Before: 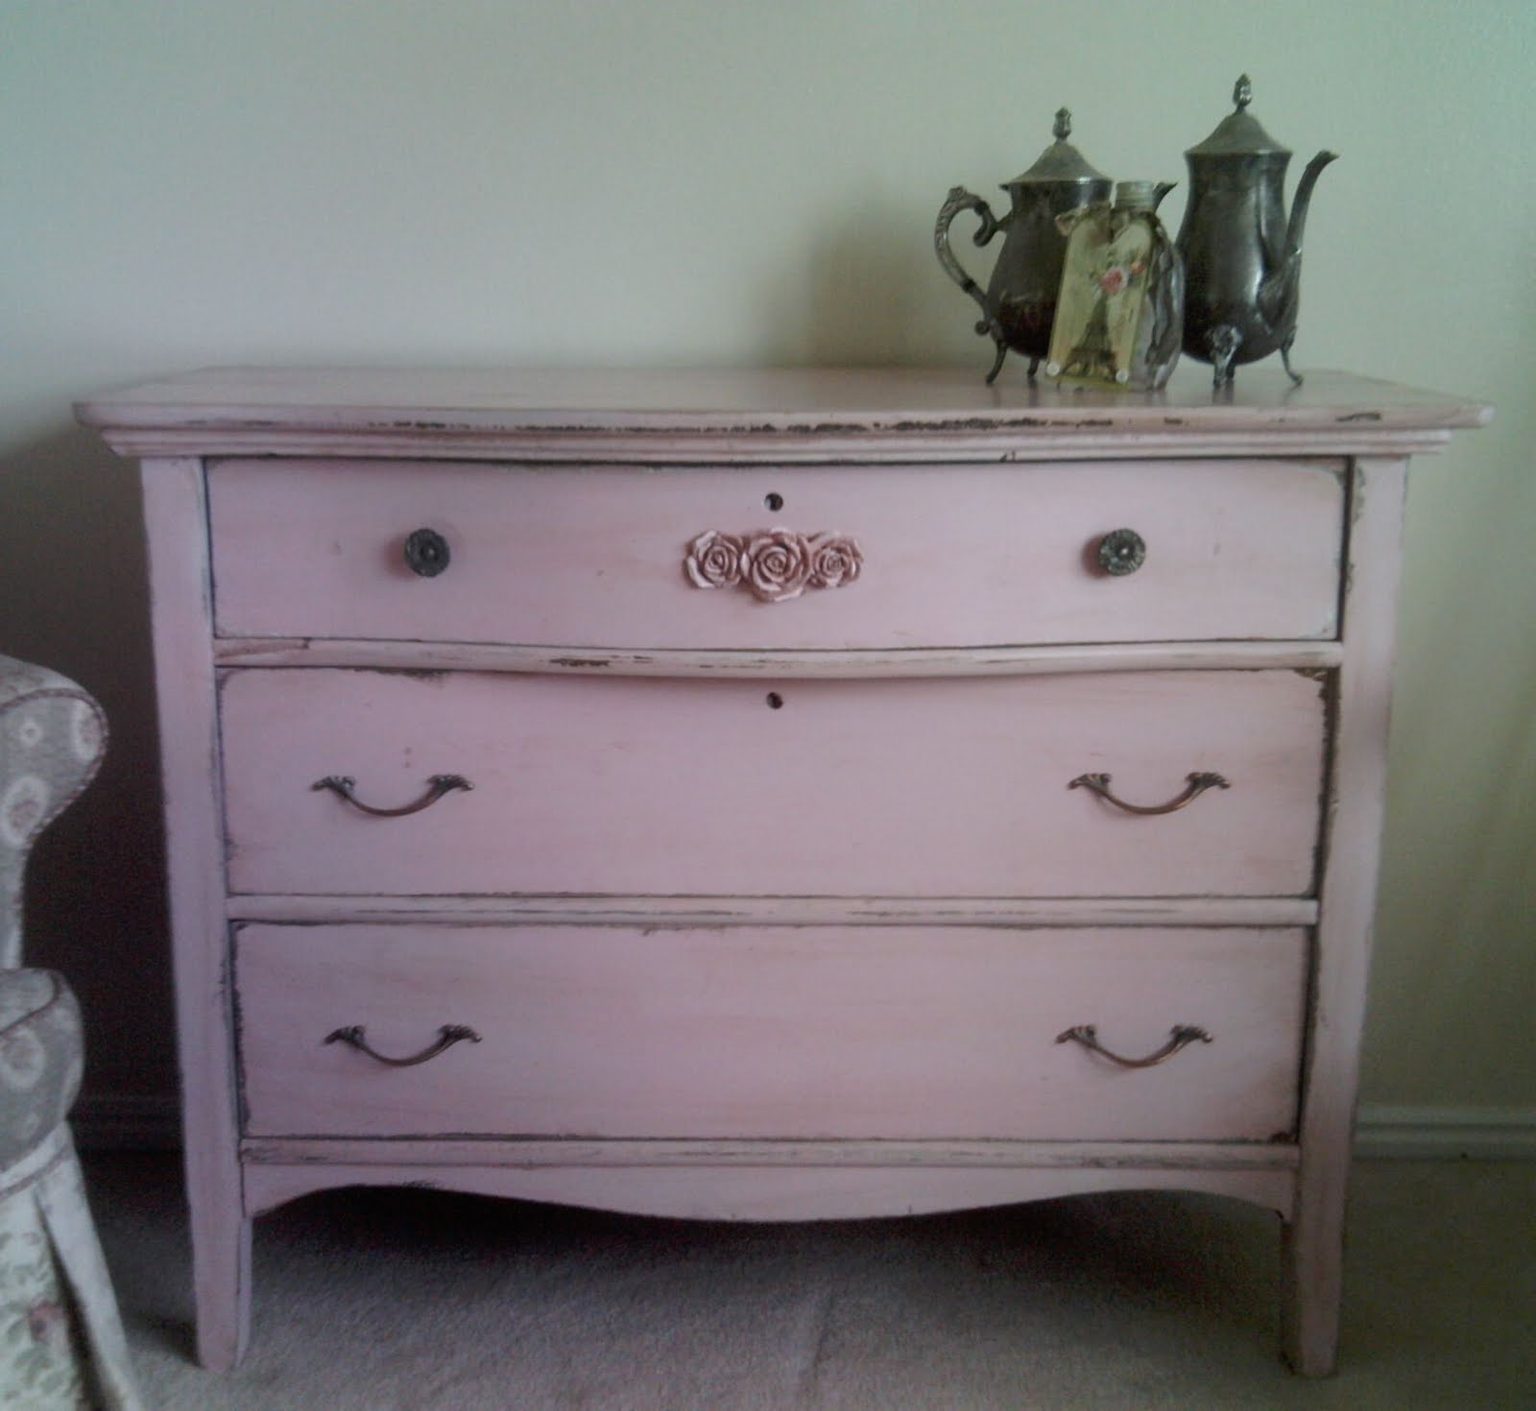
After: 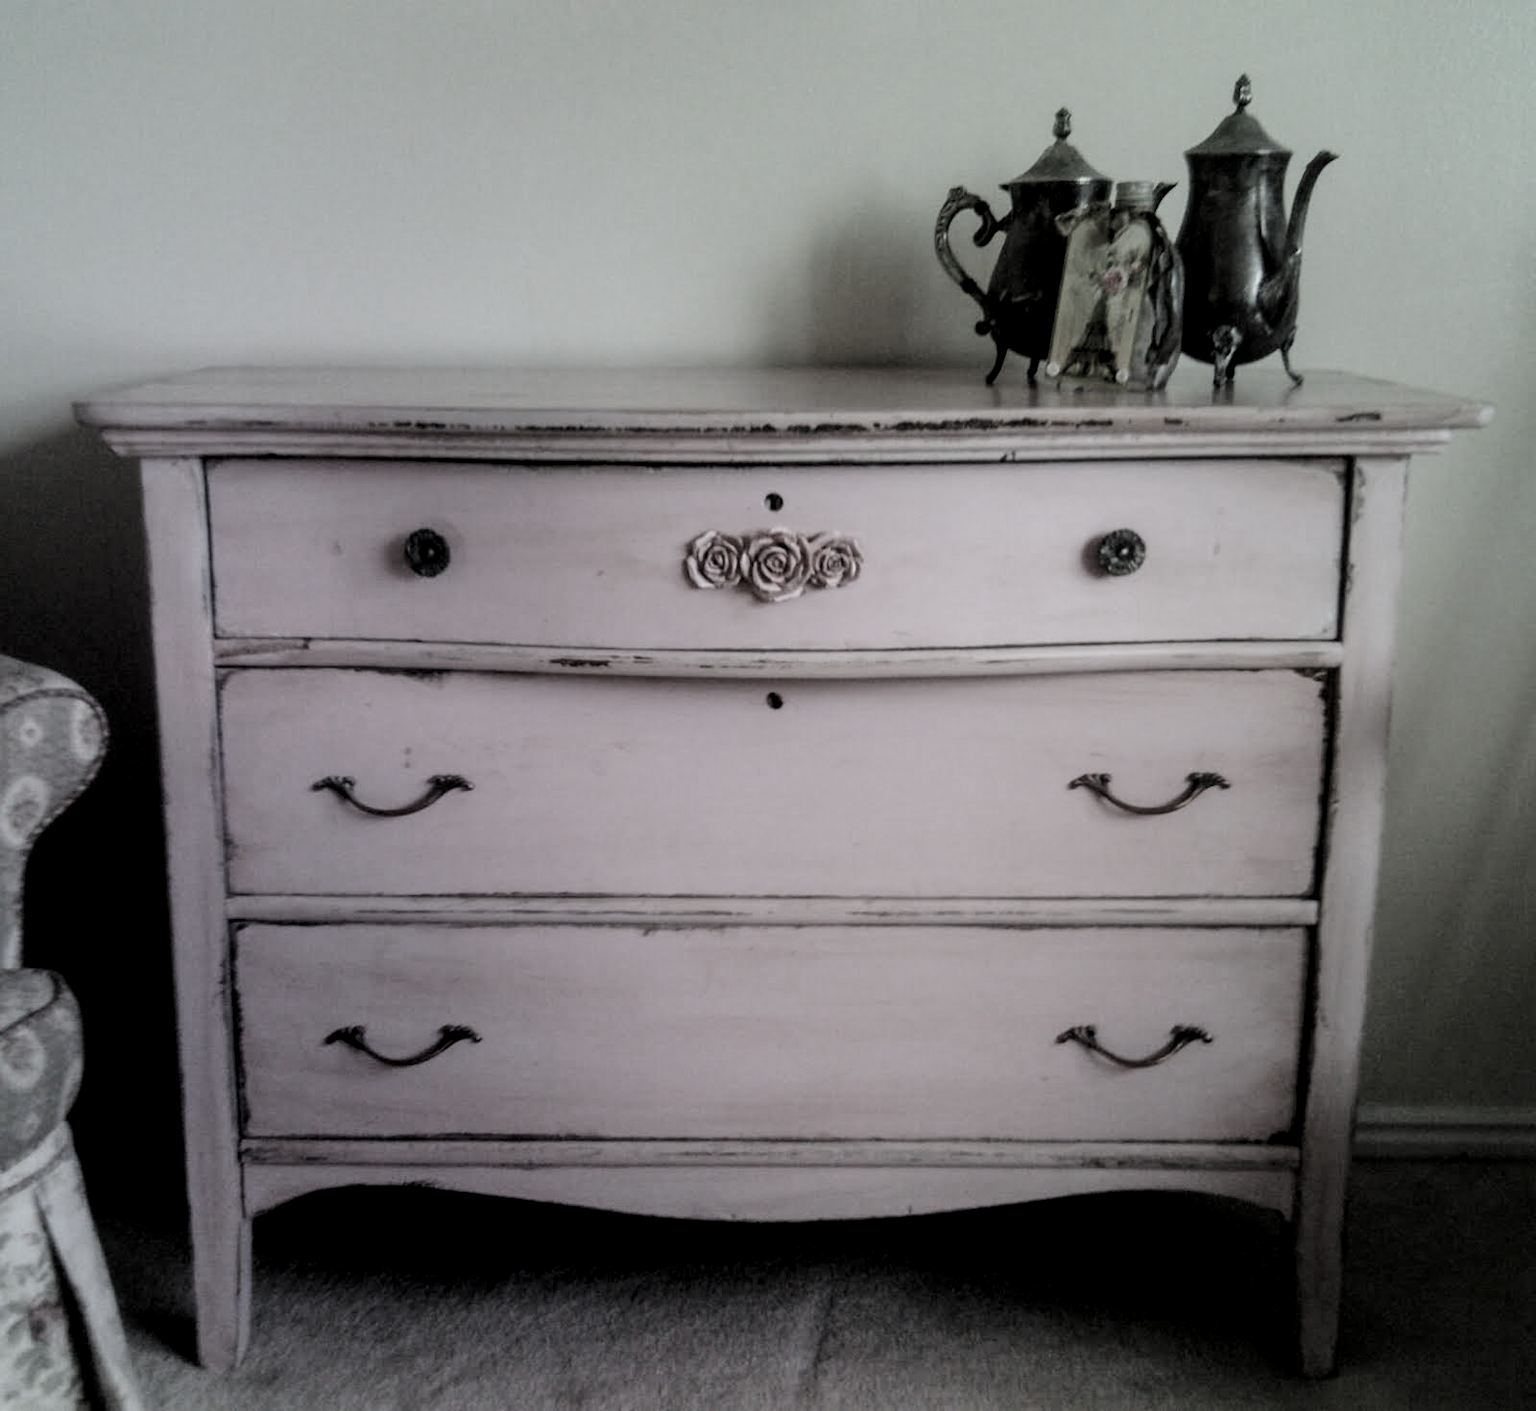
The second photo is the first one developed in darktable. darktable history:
filmic rgb: black relative exposure -5.02 EV, white relative exposure 3.56 EV, hardness 3.17, contrast 1.402, highlights saturation mix -28.79%, color science v4 (2020)
local contrast: on, module defaults
